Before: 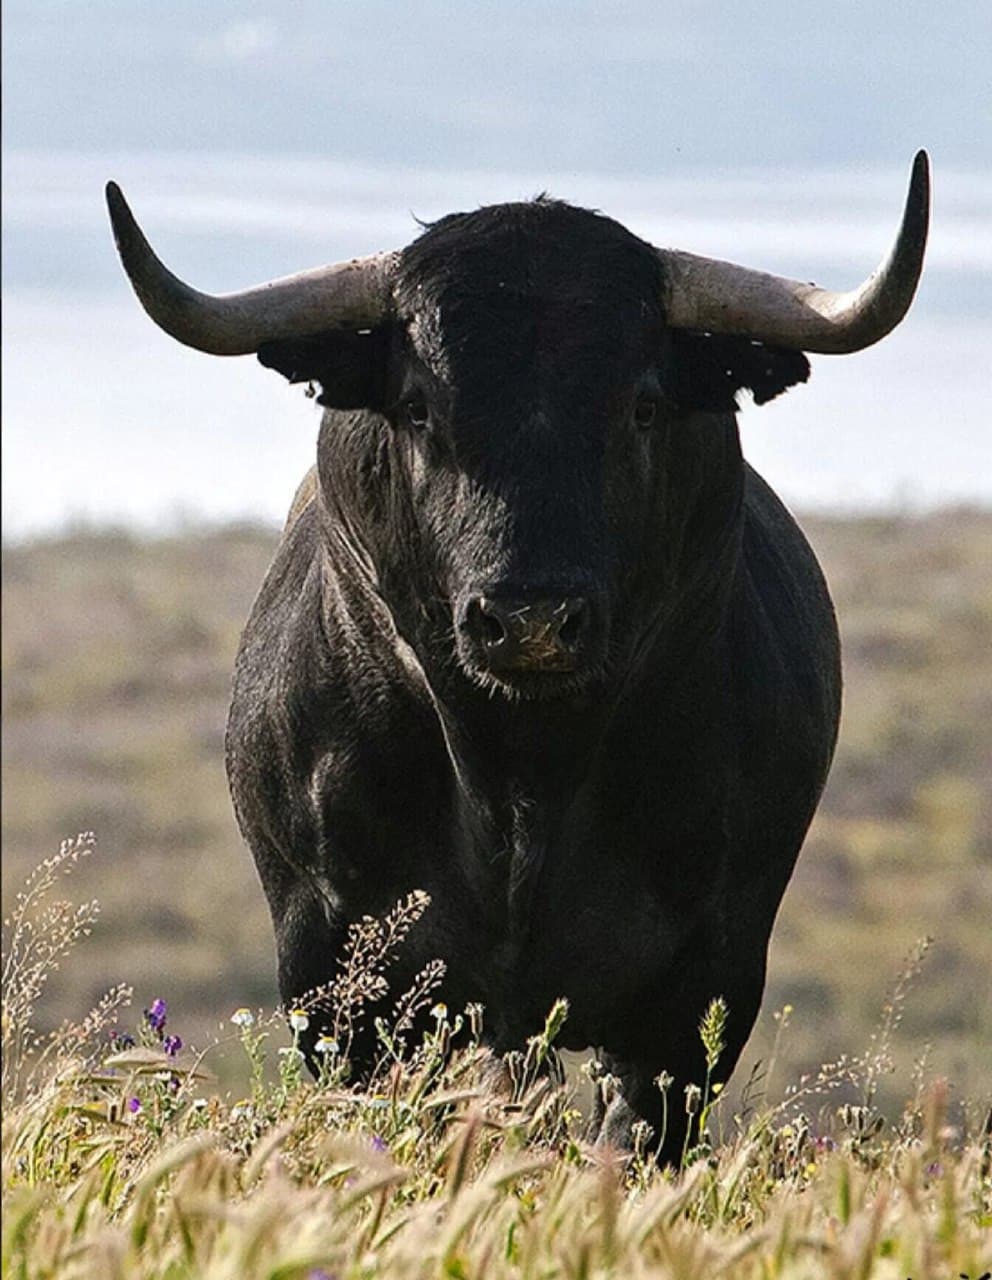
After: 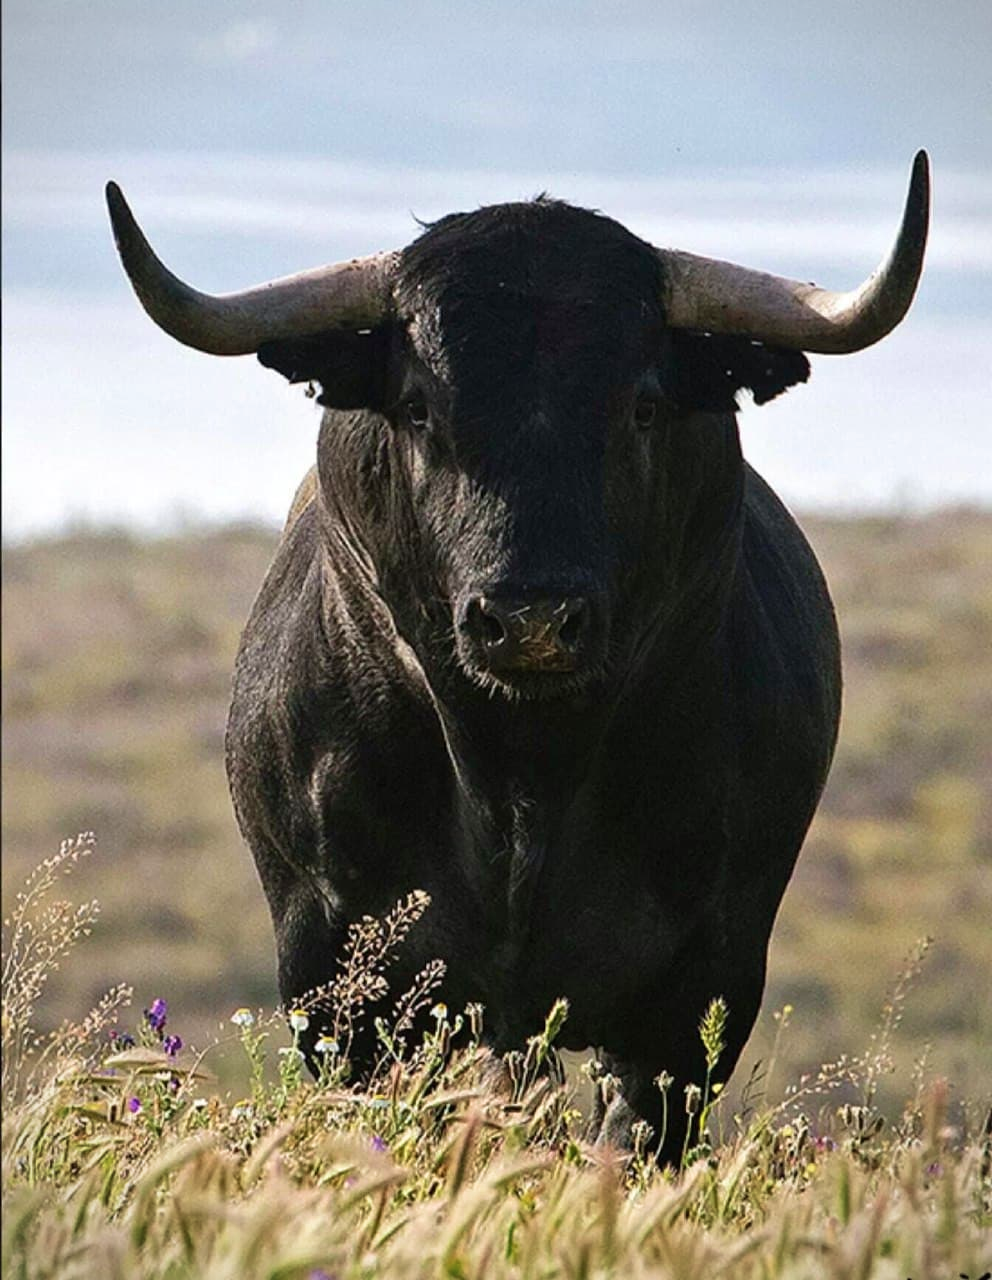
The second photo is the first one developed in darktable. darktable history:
vignetting: fall-off start 91.19%
velvia: on, module defaults
